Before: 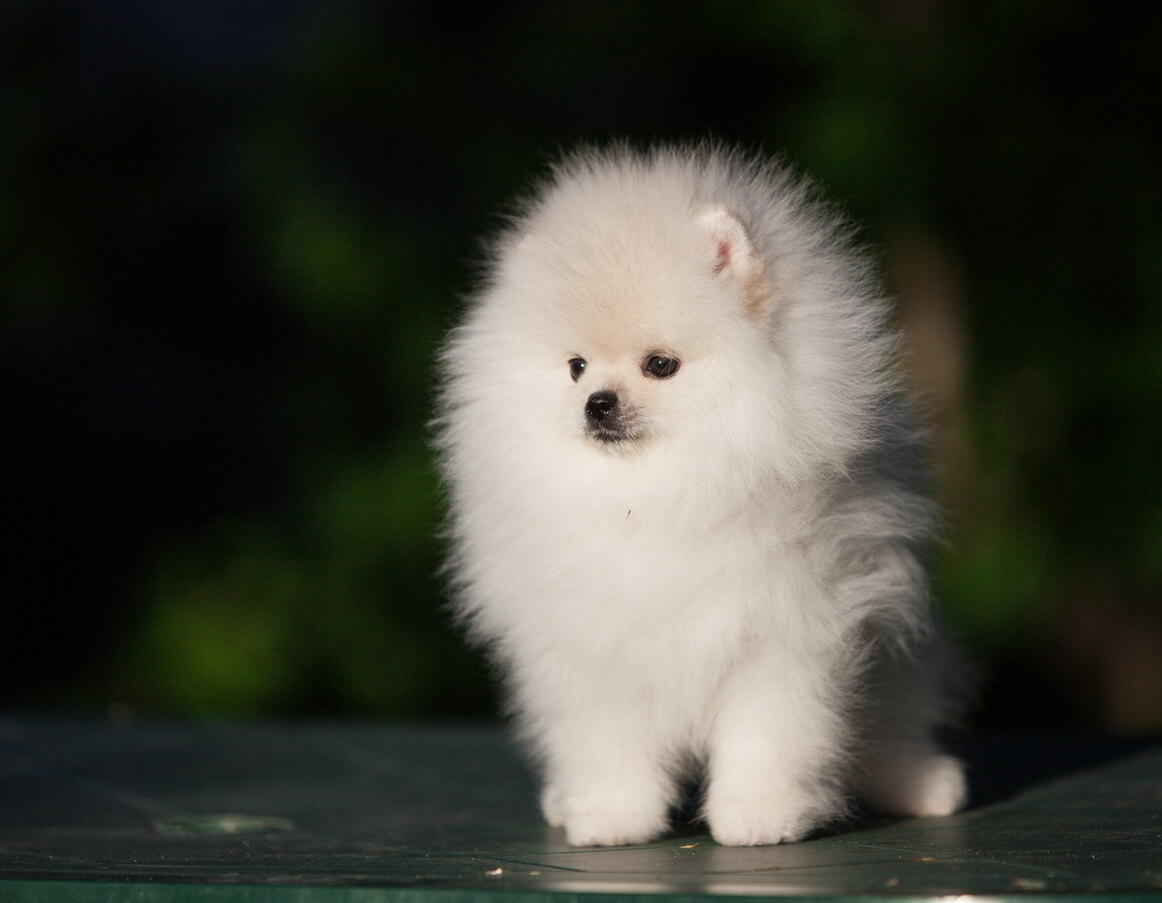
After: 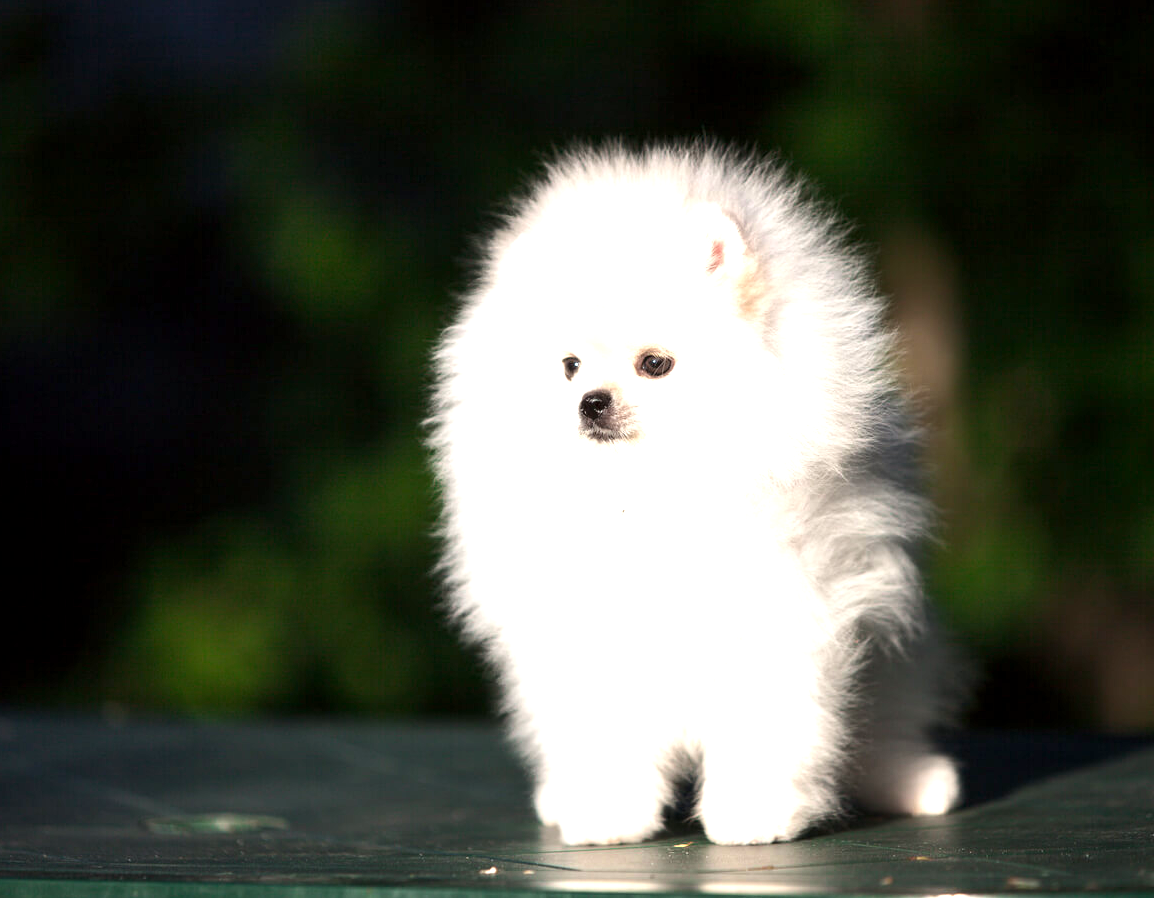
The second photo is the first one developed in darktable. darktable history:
crop and rotate: left 0.614%, top 0.179%, bottom 0.309%
color correction: highlights a* -0.137, highlights b* 0.137
exposure: black level correction 0.001, exposure 0.955 EV, compensate exposure bias true, compensate highlight preservation false
tone equalizer: -8 EV 0.001 EV, -7 EV -0.002 EV, -6 EV 0.002 EV, -5 EV -0.03 EV, -4 EV -0.116 EV, -3 EV -0.169 EV, -2 EV 0.24 EV, -1 EV 0.702 EV, +0 EV 0.493 EV
